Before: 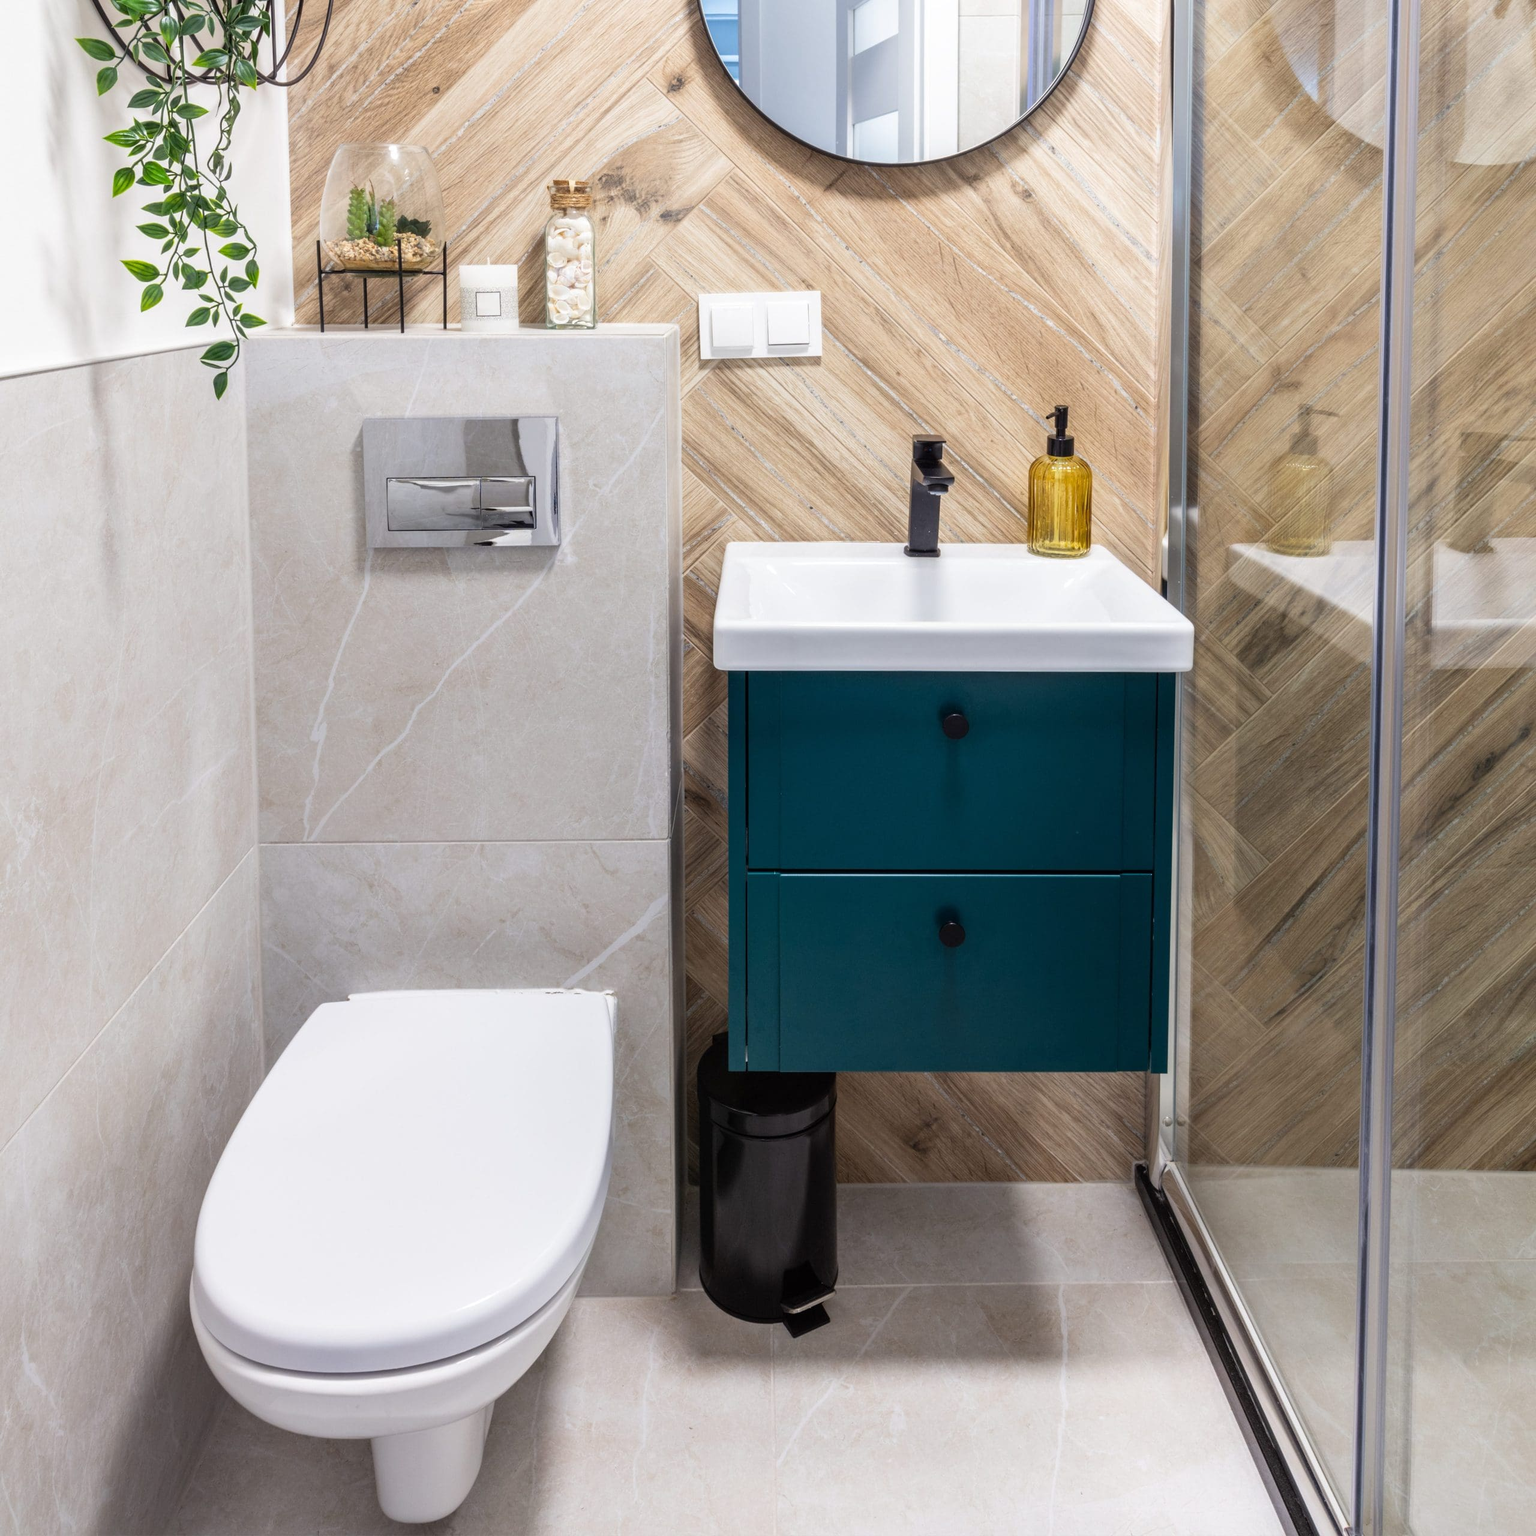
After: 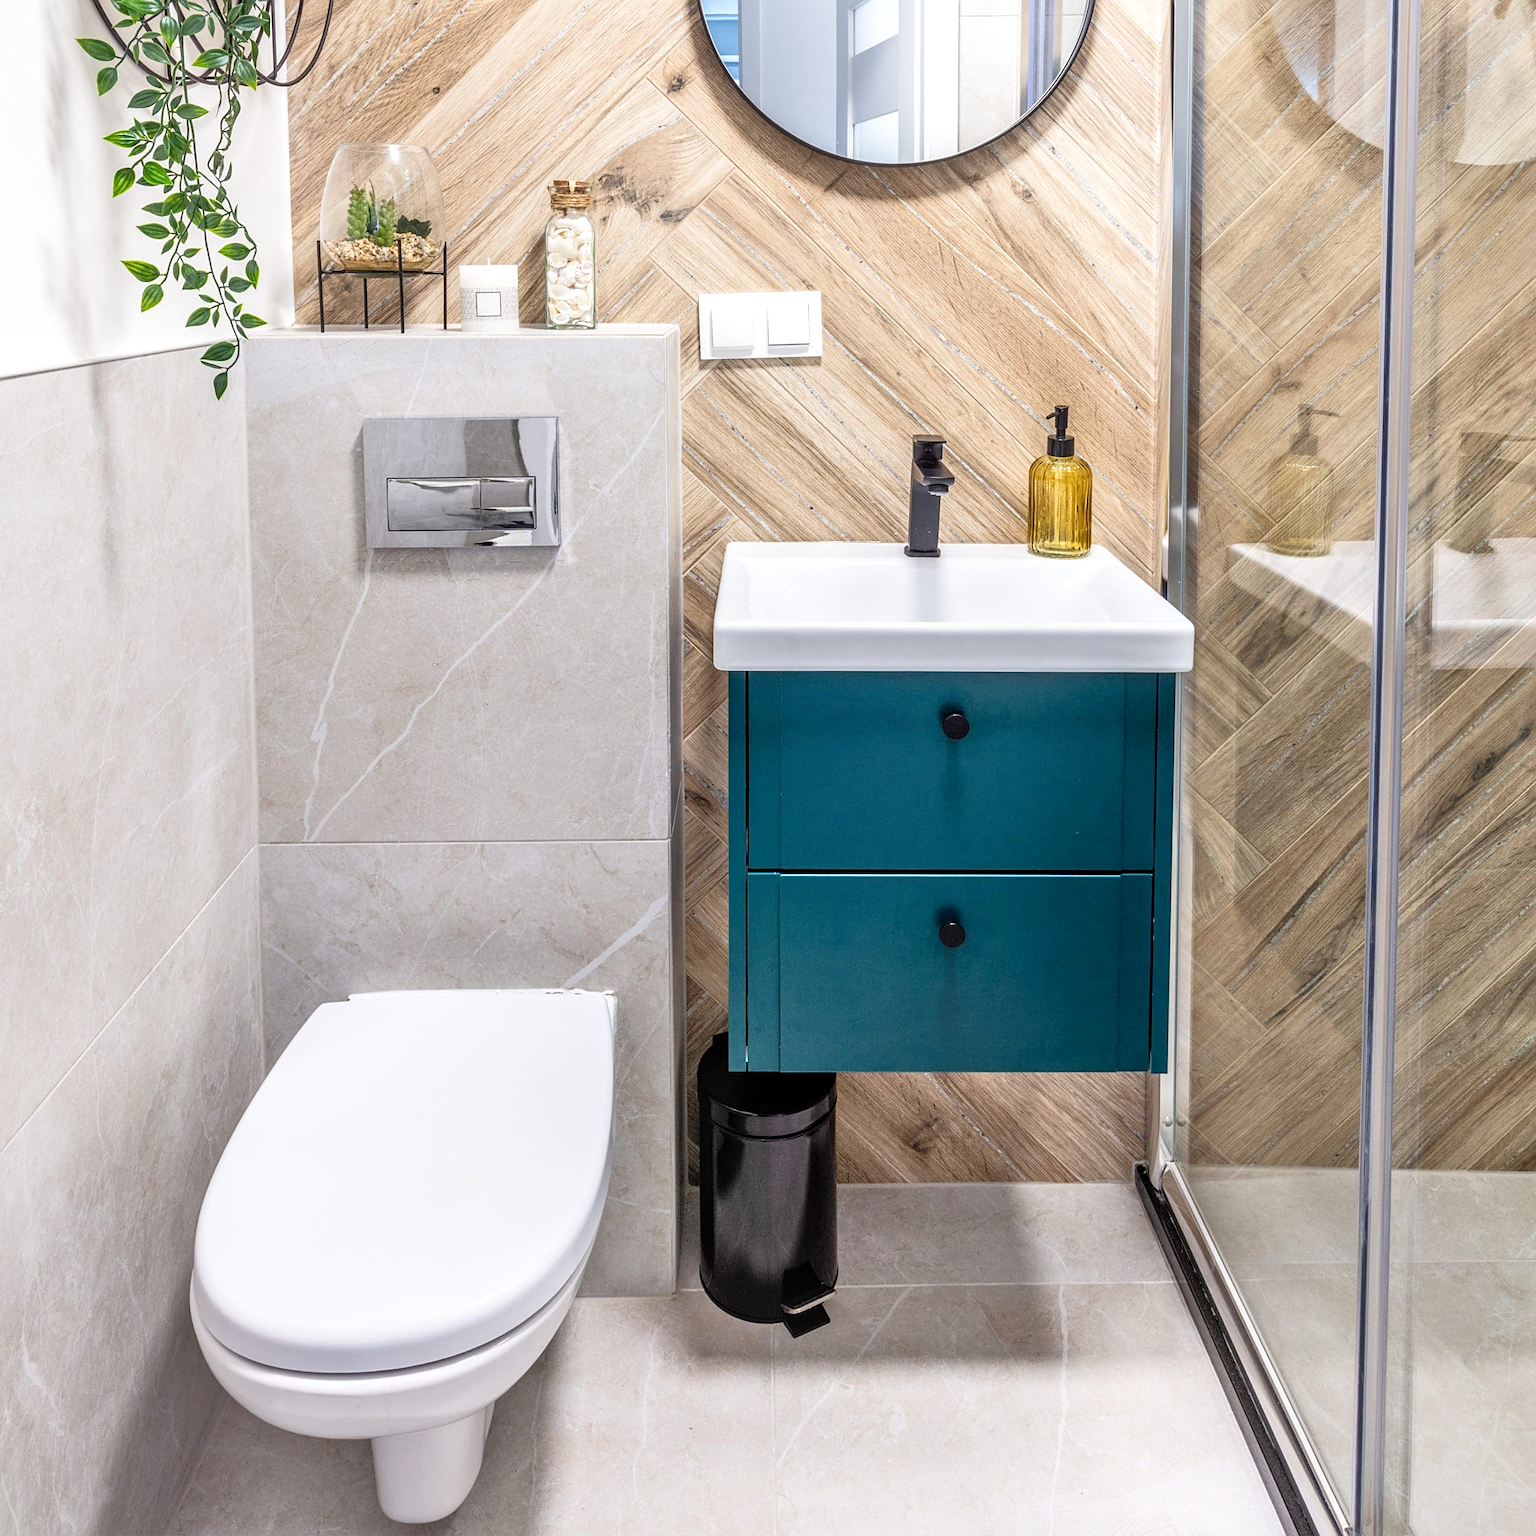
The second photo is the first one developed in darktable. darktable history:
contrast brightness saturation: contrast 0.15, brightness 0.049
tone equalizer: -7 EV 0.153 EV, -6 EV 0.616 EV, -5 EV 1.19 EV, -4 EV 1.31 EV, -3 EV 1.15 EV, -2 EV 0.6 EV, -1 EV 0.159 EV
sharpen: on, module defaults
local contrast: on, module defaults
